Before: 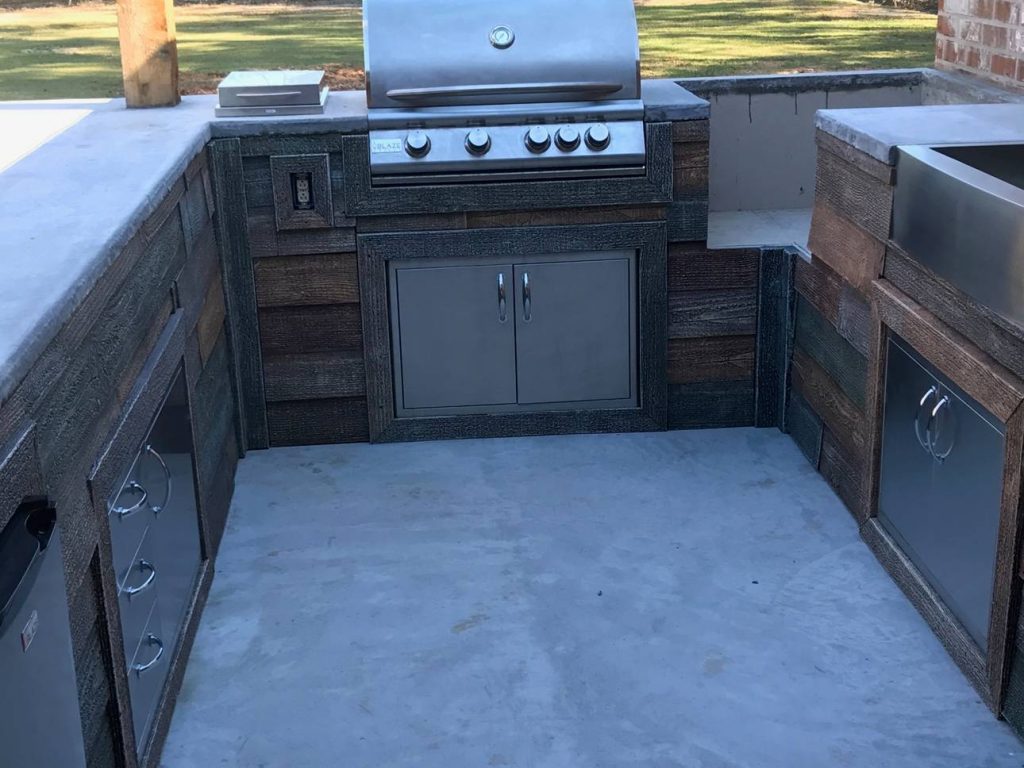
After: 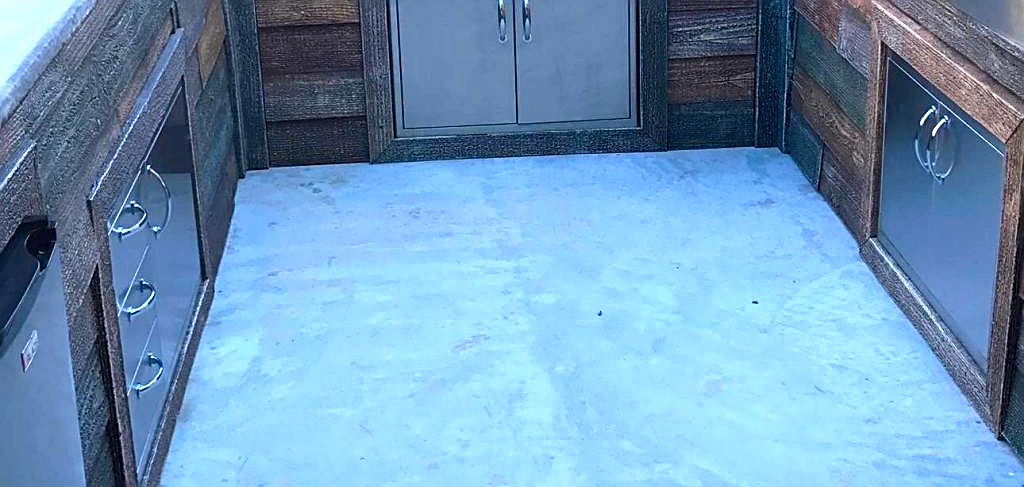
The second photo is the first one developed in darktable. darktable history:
sharpen: on, module defaults
contrast brightness saturation: contrast 0.142
color balance rgb: perceptual saturation grading › global saturation 25.548%, global vibrance 15.68%
crop and rotate: top 36.528%
exposure: black level correction 0, exposure 1.459 EV, compensate highlight preservation false
